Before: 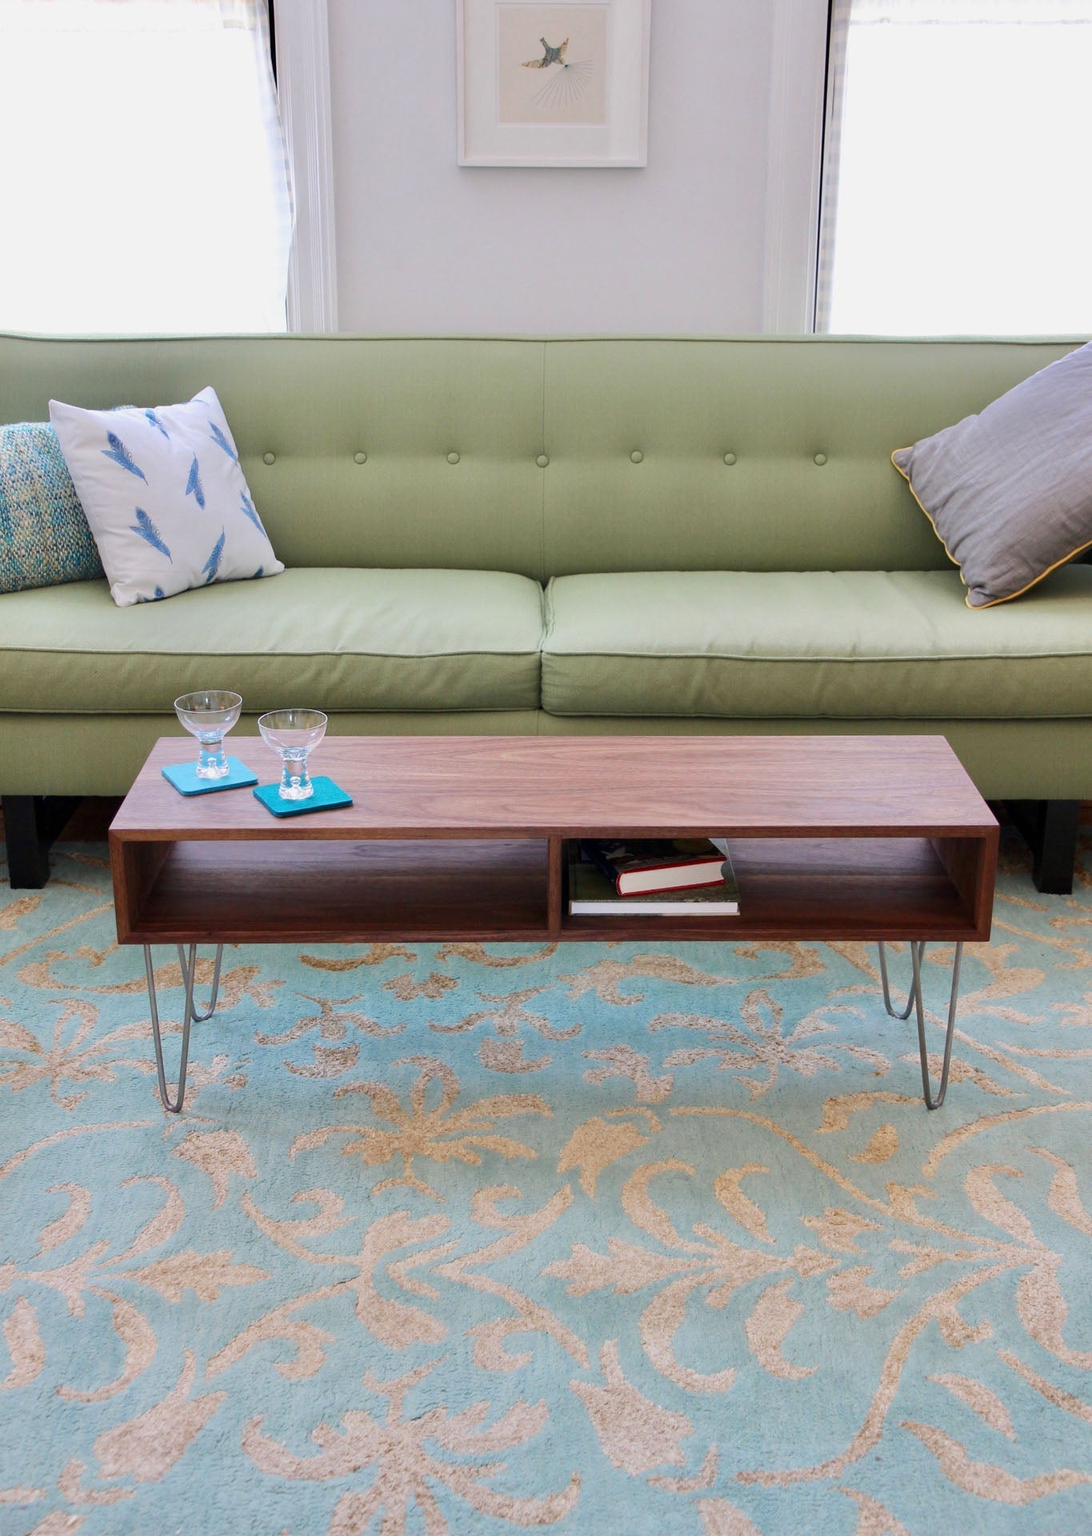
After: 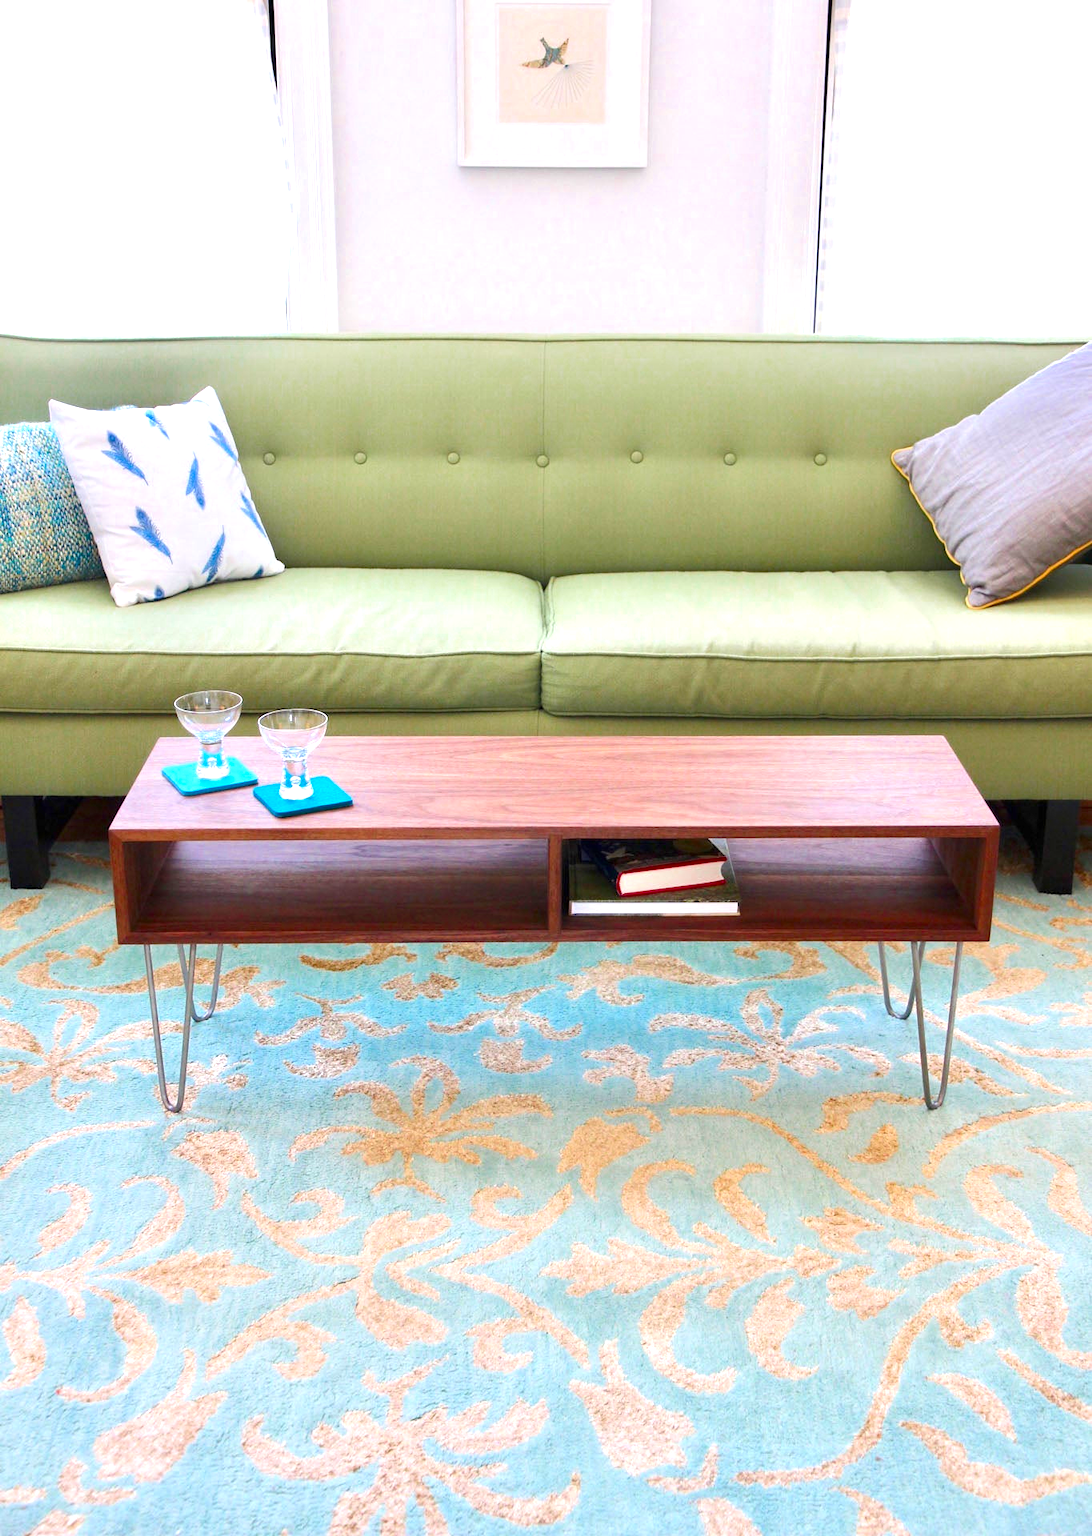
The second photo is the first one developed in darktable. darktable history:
exposure: black level correction 0, exposure 1 EV, compensate exposure bias true, compensate highlight preservation false
color zones: curves: ch0 [(0, 0.425) (0.143, 0.422) (0.286, 0.42) (0.429, 0.419) (0.571, 0.419) (0.714, 0.42) (0.857, 0.422) (1, 0.425)]; ch1 [(0, 0.666) (0.143, 0.669) (0.286, 0.671) (0.429, 0.67) (0.571, 0.67) (0.714, 0.67) (0.857, 0.67) (1, 0.666)]
